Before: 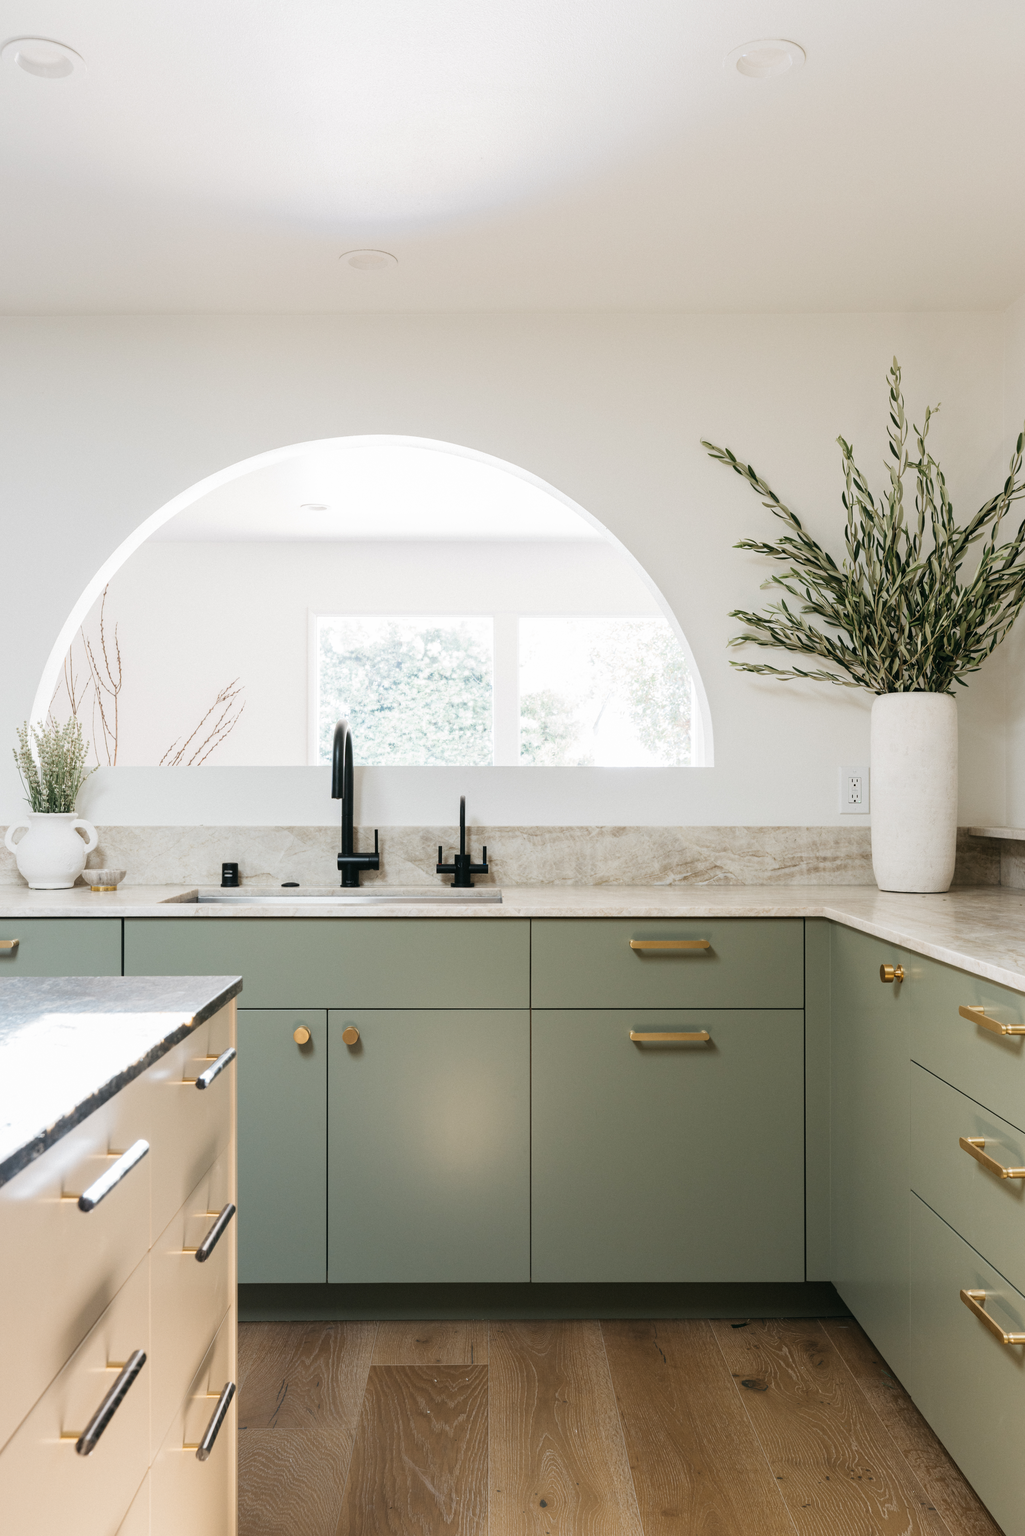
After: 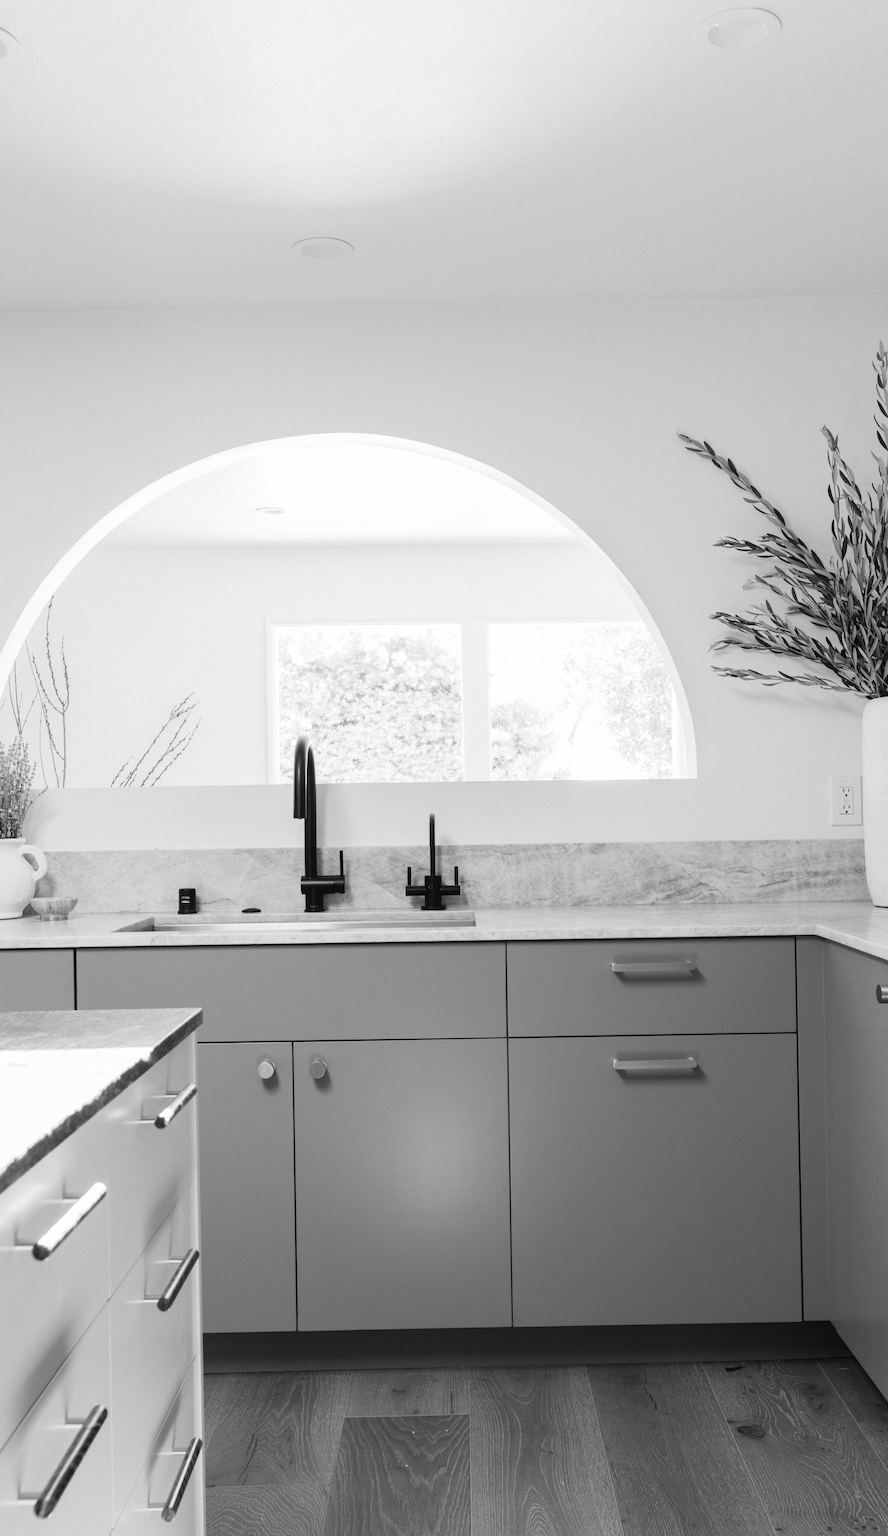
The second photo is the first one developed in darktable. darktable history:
color zones: mix -123.47%
crop and rotate: angle 0.956°, left 4.264%, top 0.633%, right 11.745%, bottom 2.479%
contrast brightness saturation: saturation -0.986
